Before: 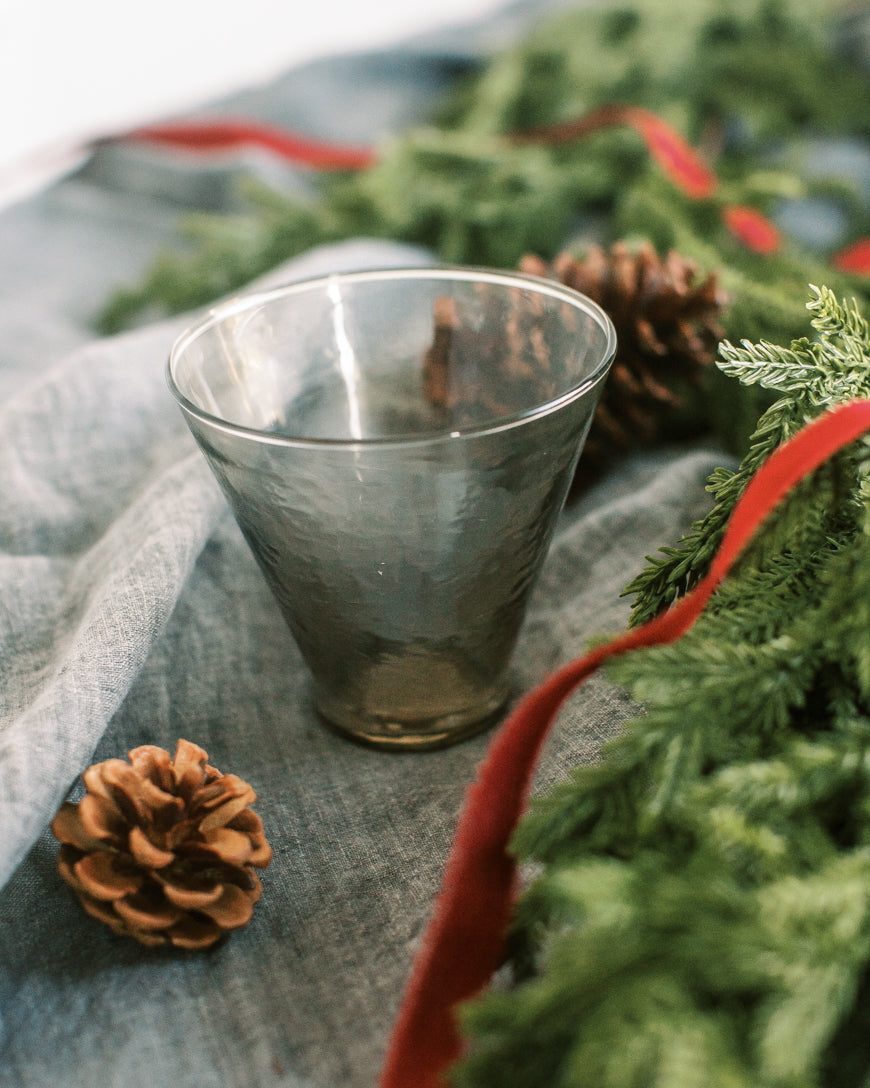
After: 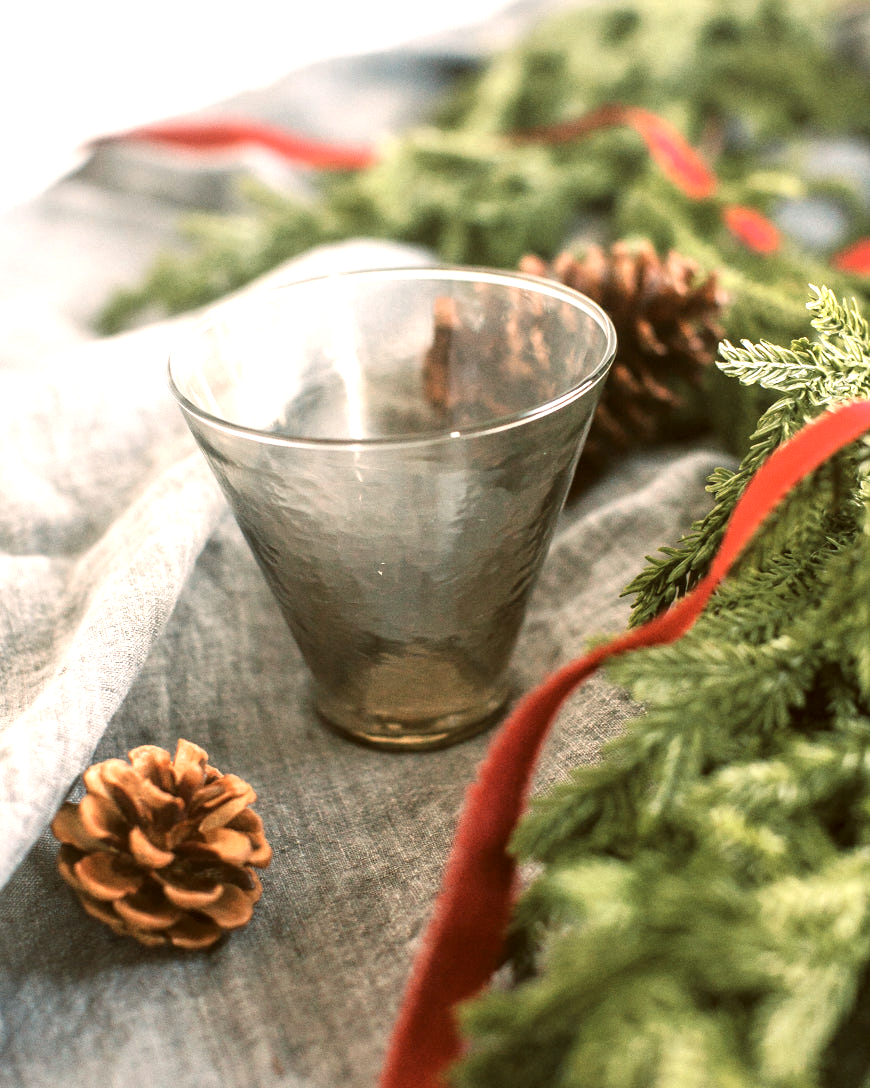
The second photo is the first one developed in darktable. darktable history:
exposure: exposure 0.912 EV, compensate exposure bias true, compensate highlight preservation false
color correction: highlights a* 6.5, highlights b* 7.4, shadows a* 5.96, shadows b* 6.95, saturation 0.88
